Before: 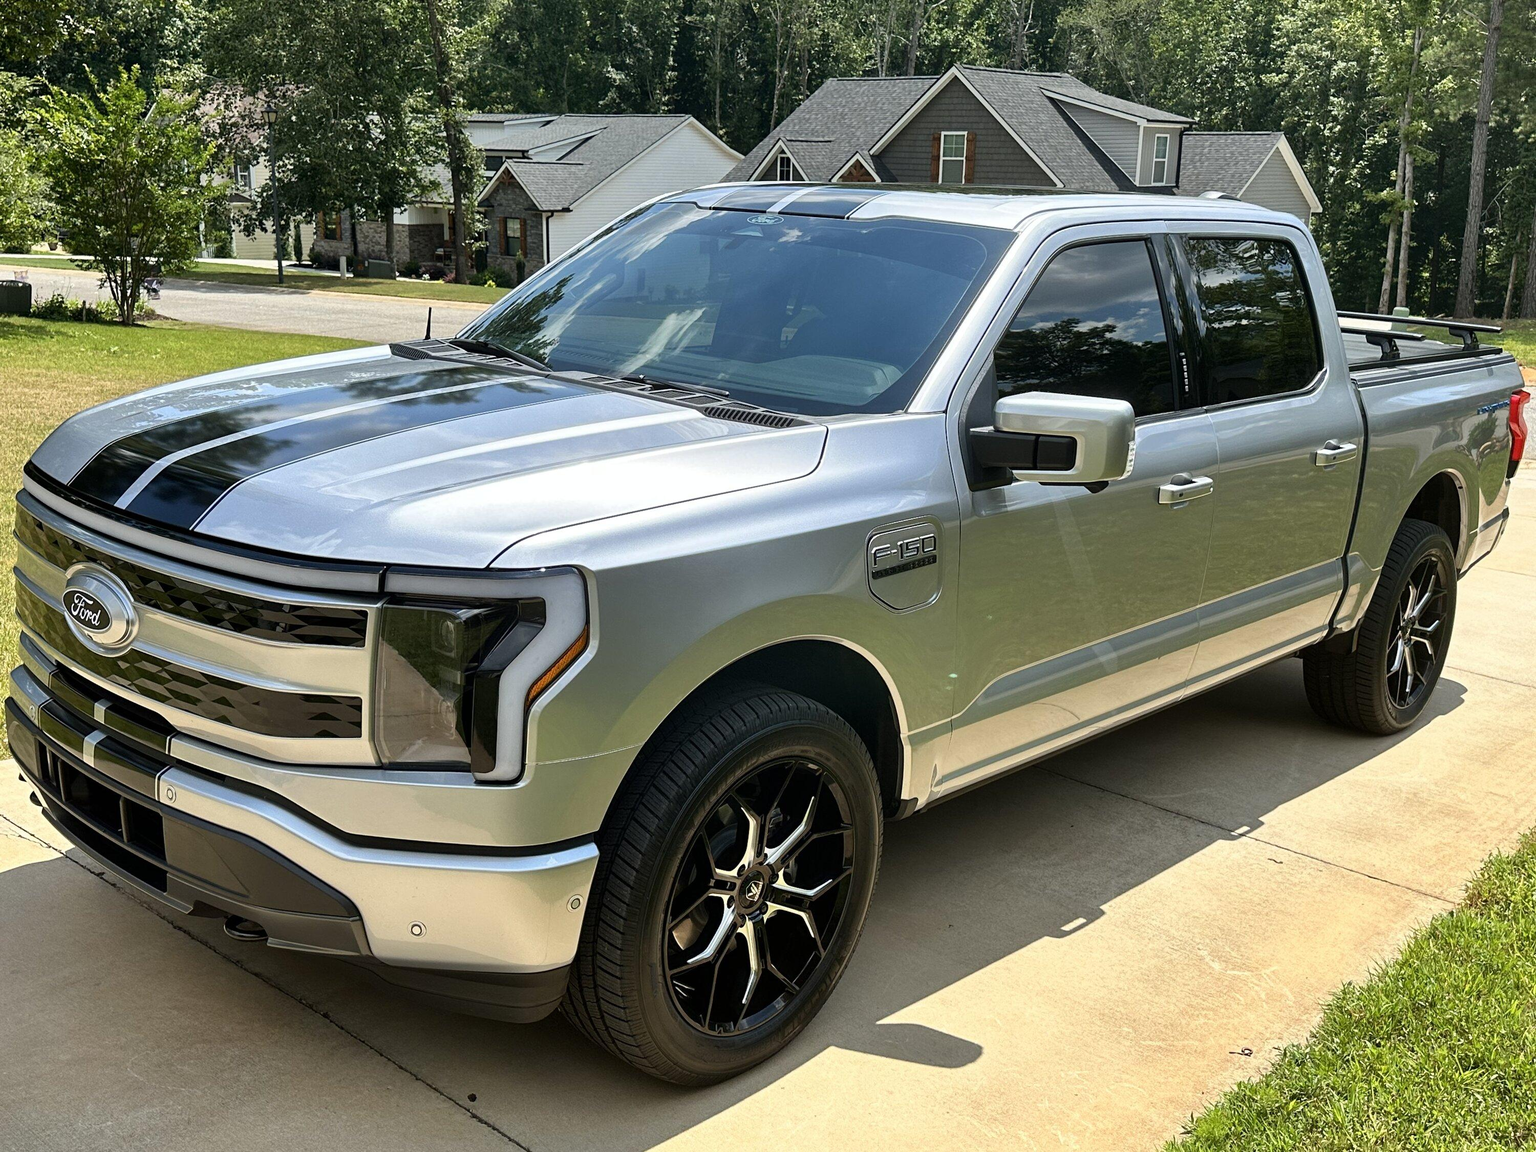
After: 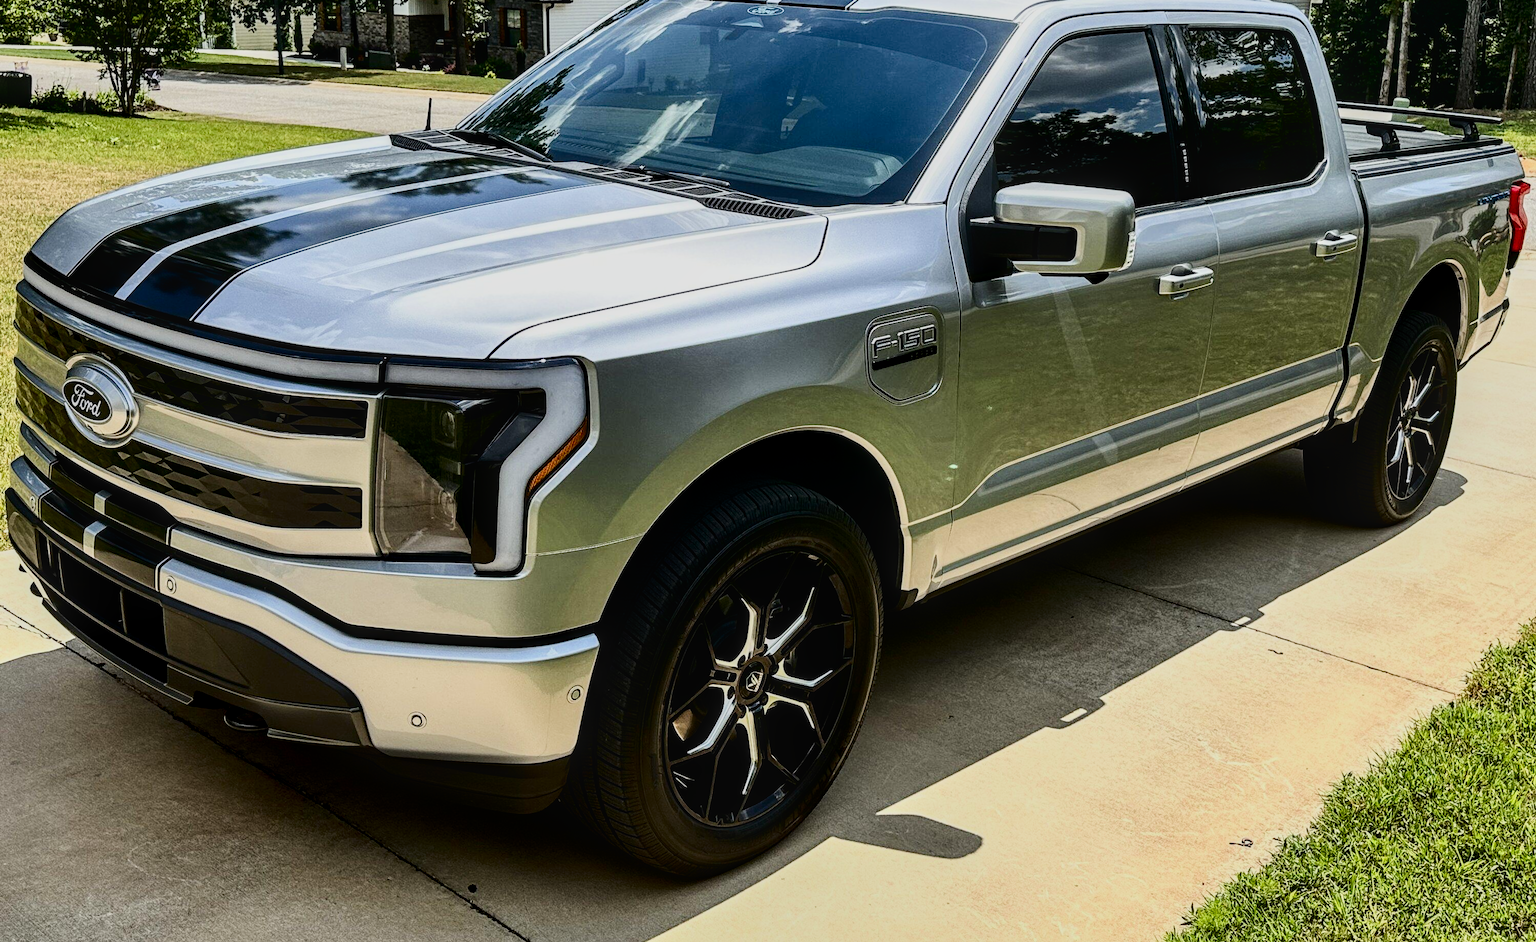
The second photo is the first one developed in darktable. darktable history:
exposure: exposure -0.042 EV, compensate highlight preservation false
tone equalizer: on, module defaults
crop and rotate: top 18.201%
filmic rgb: black relative exposure -7.12 EV, white relative exposure 5.37 EV, threshold 5.95 EV, hardness 3.02, enable highlight reconstruction true
local contrast: on, module defaults
contrast brightness saturation: contrast 0.337, brightness -0.068, saturation 0.171
